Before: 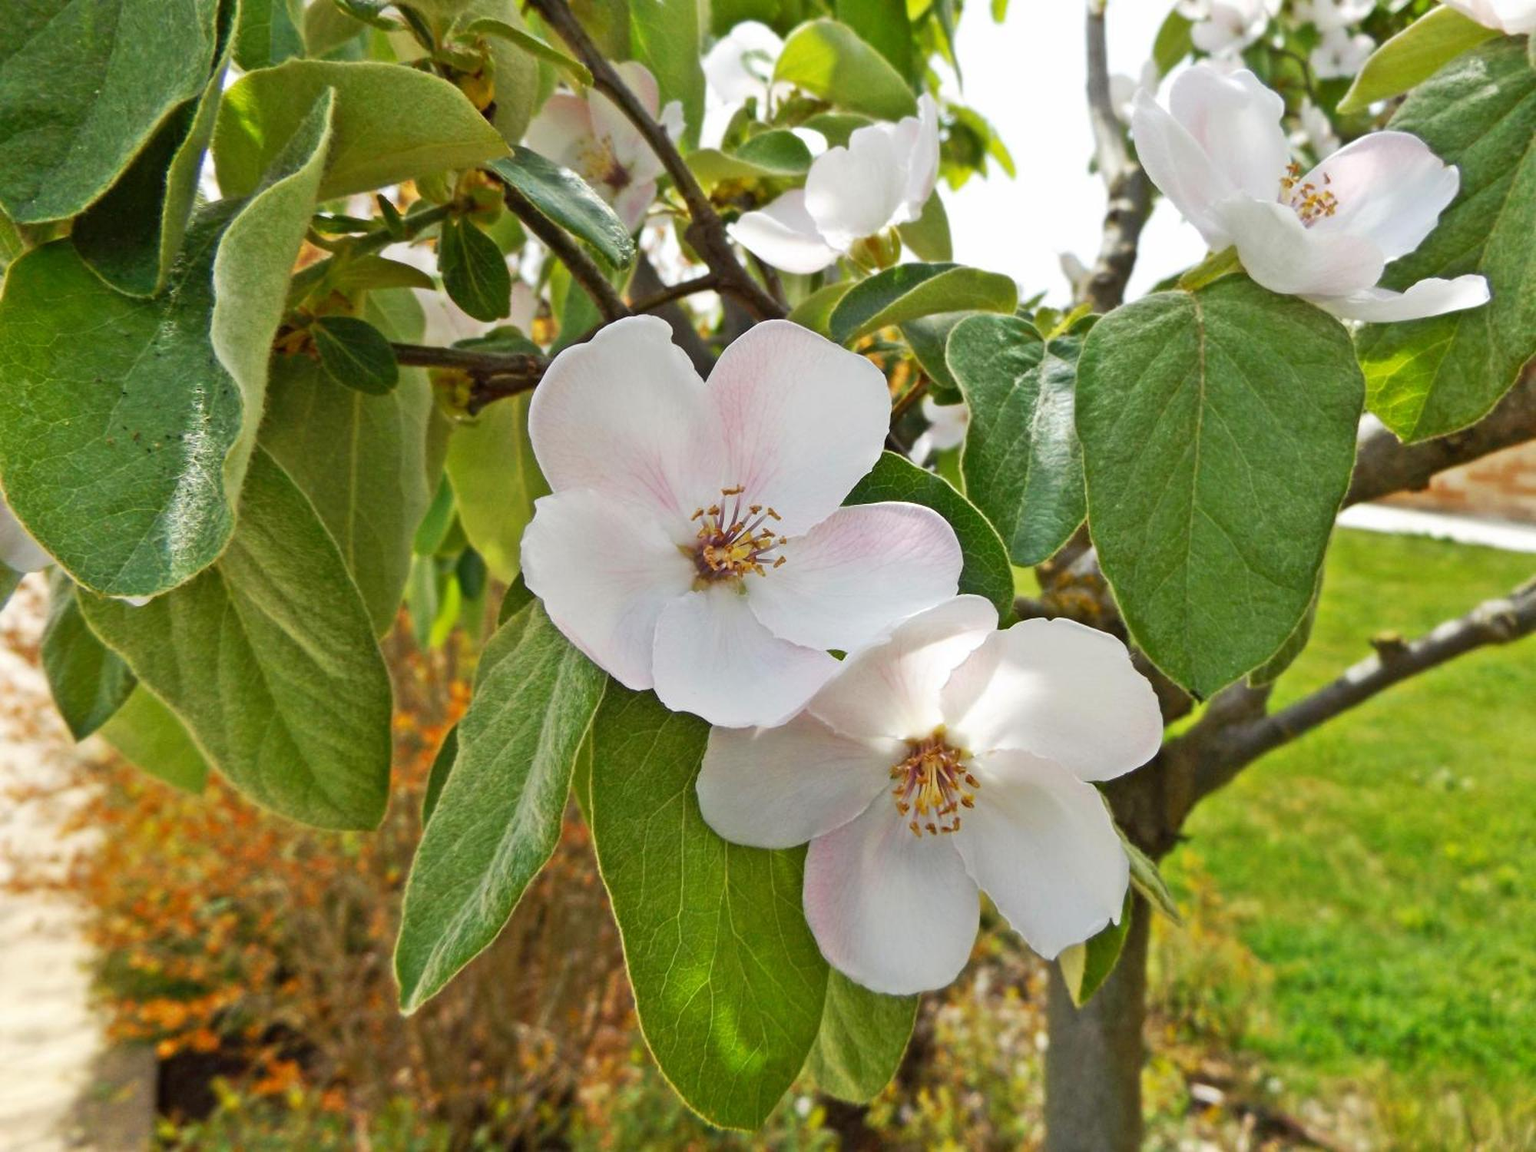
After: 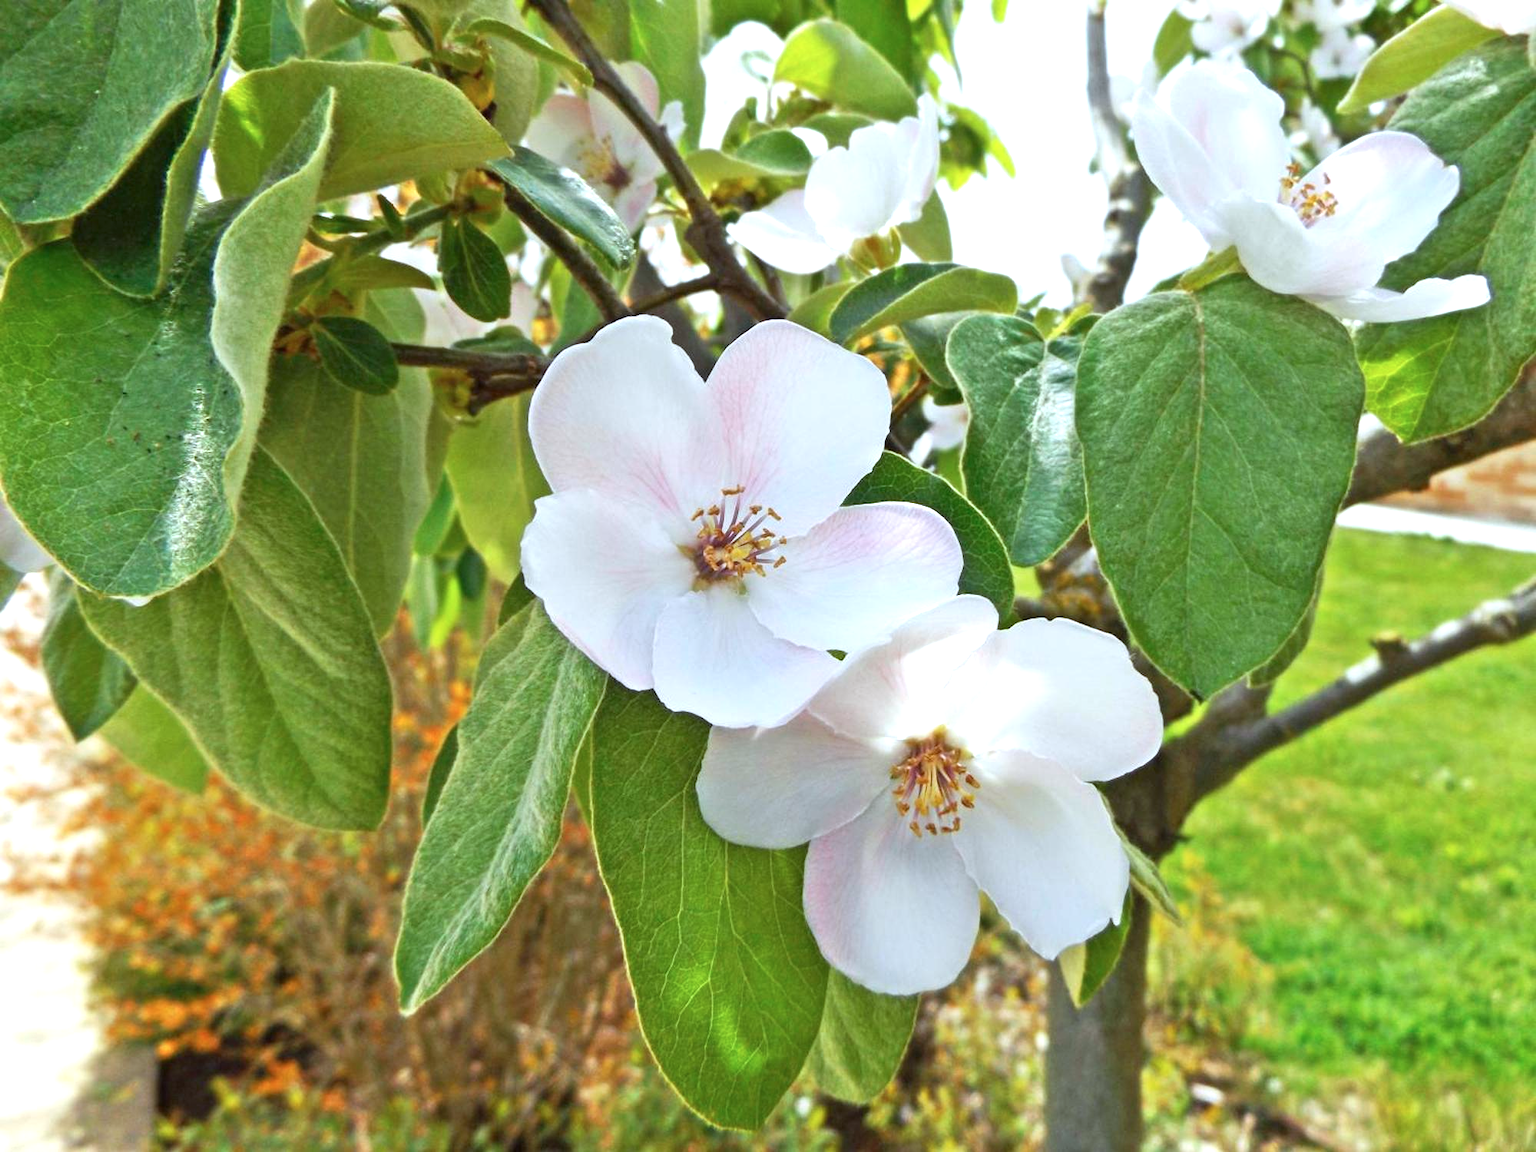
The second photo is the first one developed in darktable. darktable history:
exposure: exposure 0.574 EV, compensate highlight preservation false
color calibration: illuminant custom, x 0.368, y 0.373, temperature 4330.32 K
